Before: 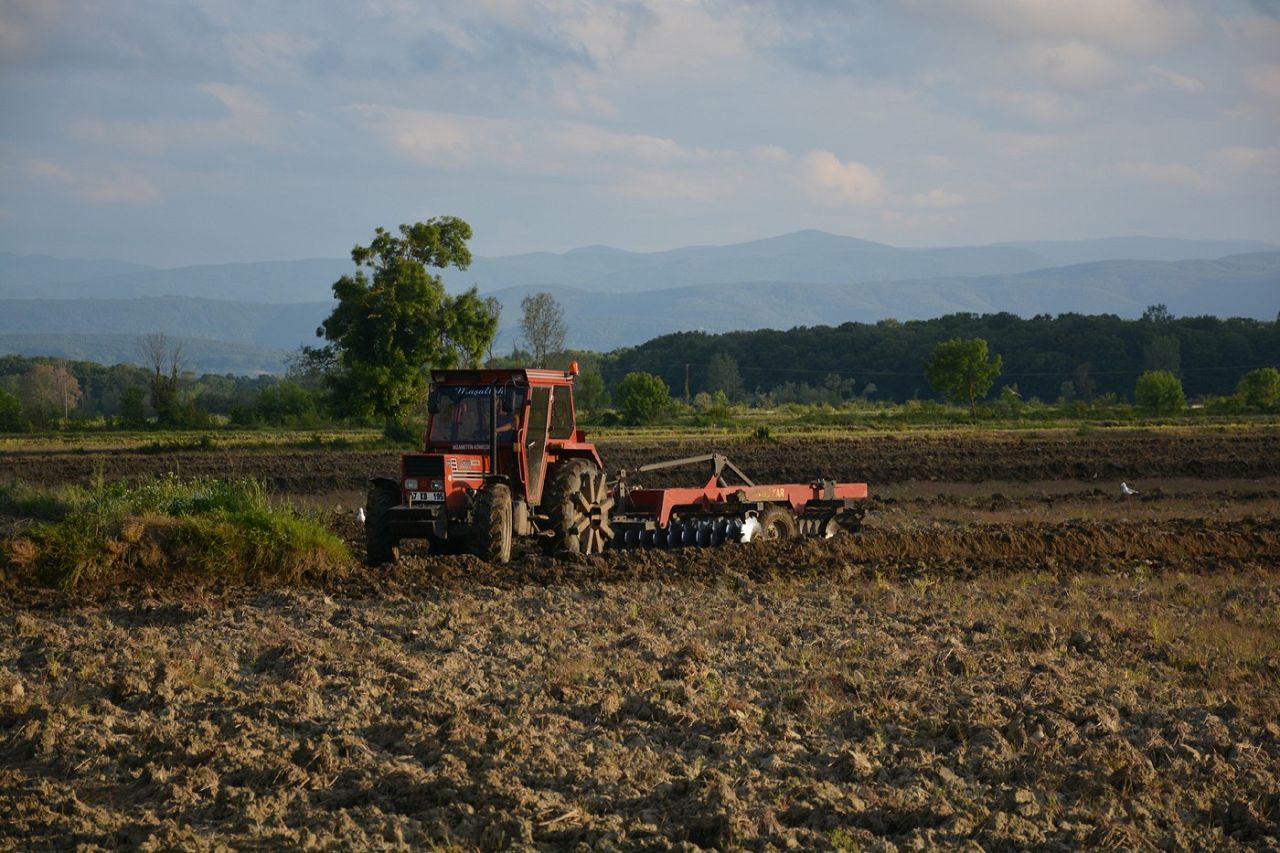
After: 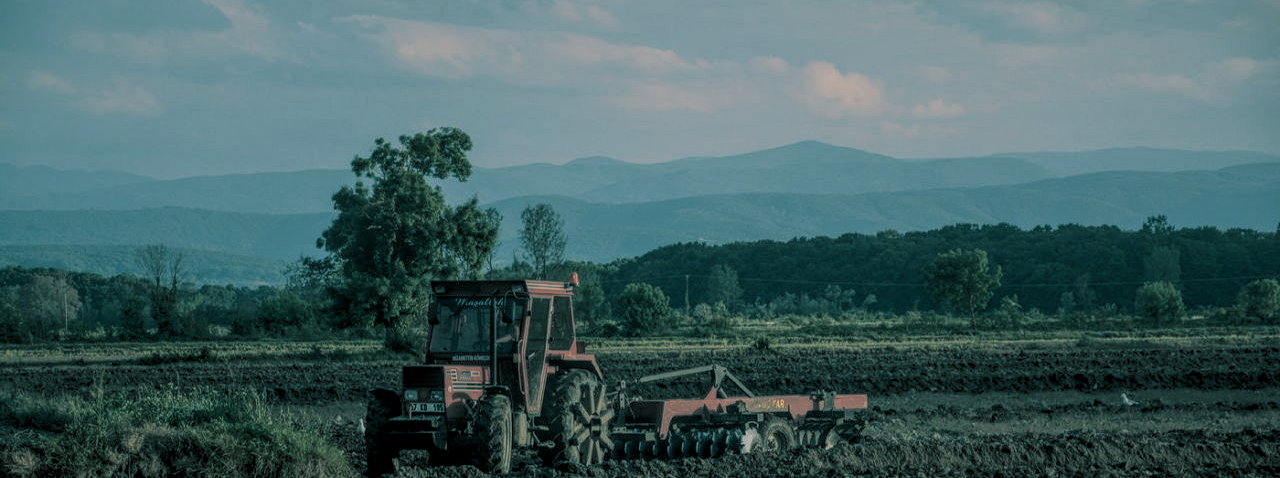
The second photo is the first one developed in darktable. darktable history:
local contrast: highlights 20%, shadows 30%, detail 200%, midtone range 0.2
split-toning: shadows › hue 186.43°, highlights › hue 49.29°, compress 30.29%
crop and rotate: top 10.605%, bottom 33.274%
graduated density: rotation -0.352°, offset 57.64
